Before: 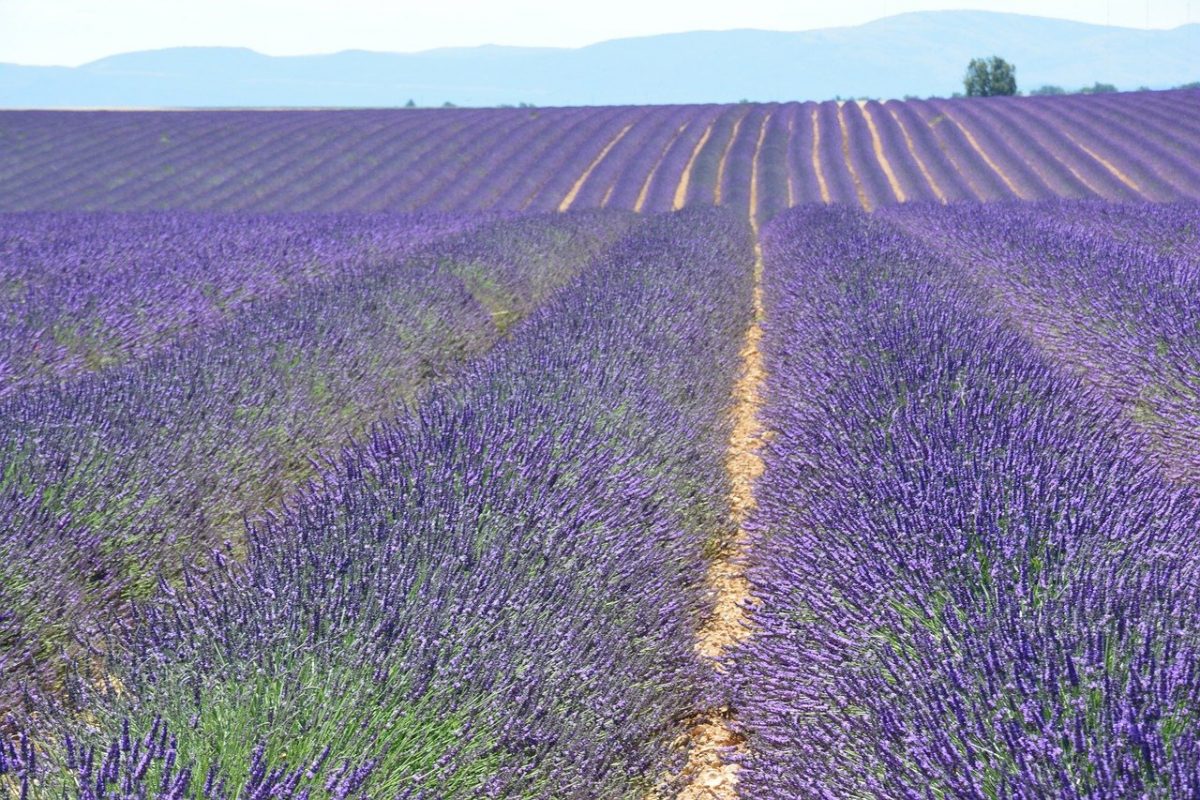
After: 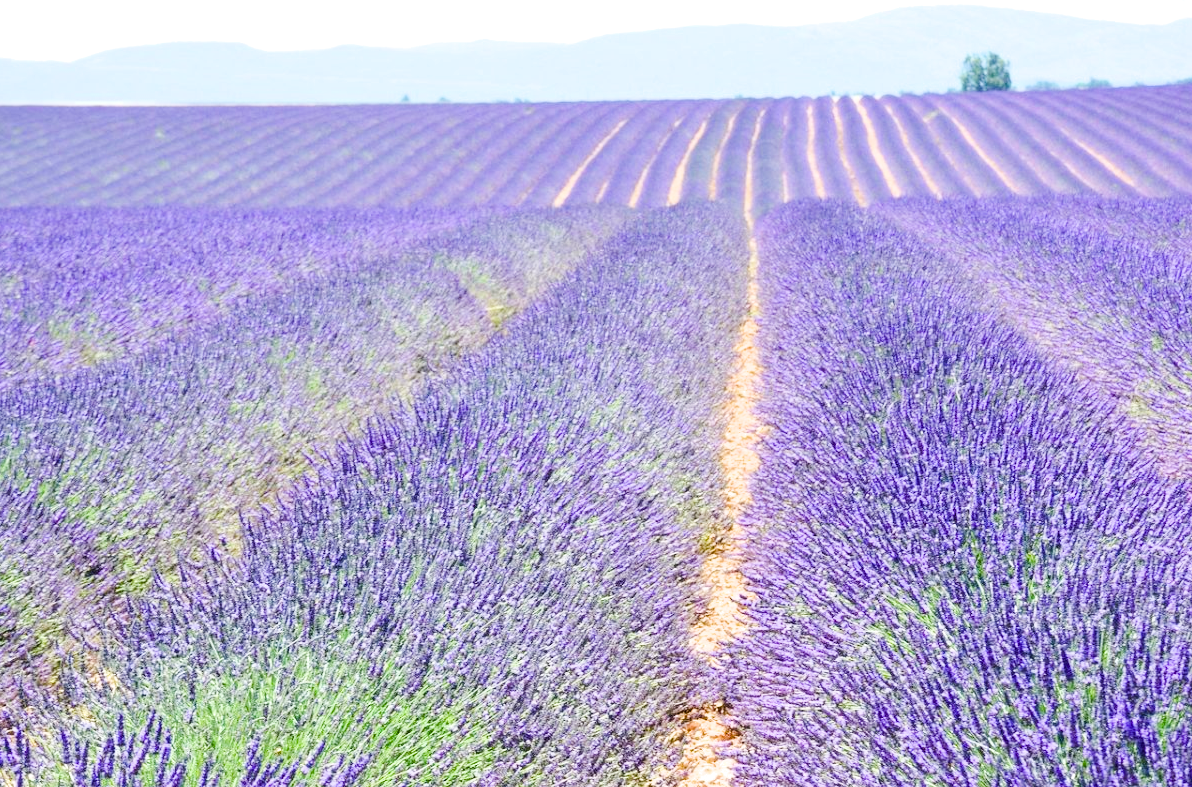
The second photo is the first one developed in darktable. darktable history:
exposure: black level correction 0, exposure 1.121 EV, compensate highlight preservation false
filmic rgb: black relative exposure -7.65 EV, white relative exposure 4.56 EV, hardness 3.61
color balance rgb: perceptual saturation grading › global saturation 20.622%, perceptual saturation grading › highlights -19.681%, perceptual saturation grading › shadows 29.483%, perceptual brilliance grading › highlights 20.64%, perceptual brilliance grading › mid-tones 20.775%, perceptual brilliance grading › shadows -19.839%, global vibrance 20%
crop: left 0.435%, top 0.672%, right 0.166%, bottom 0.85%
